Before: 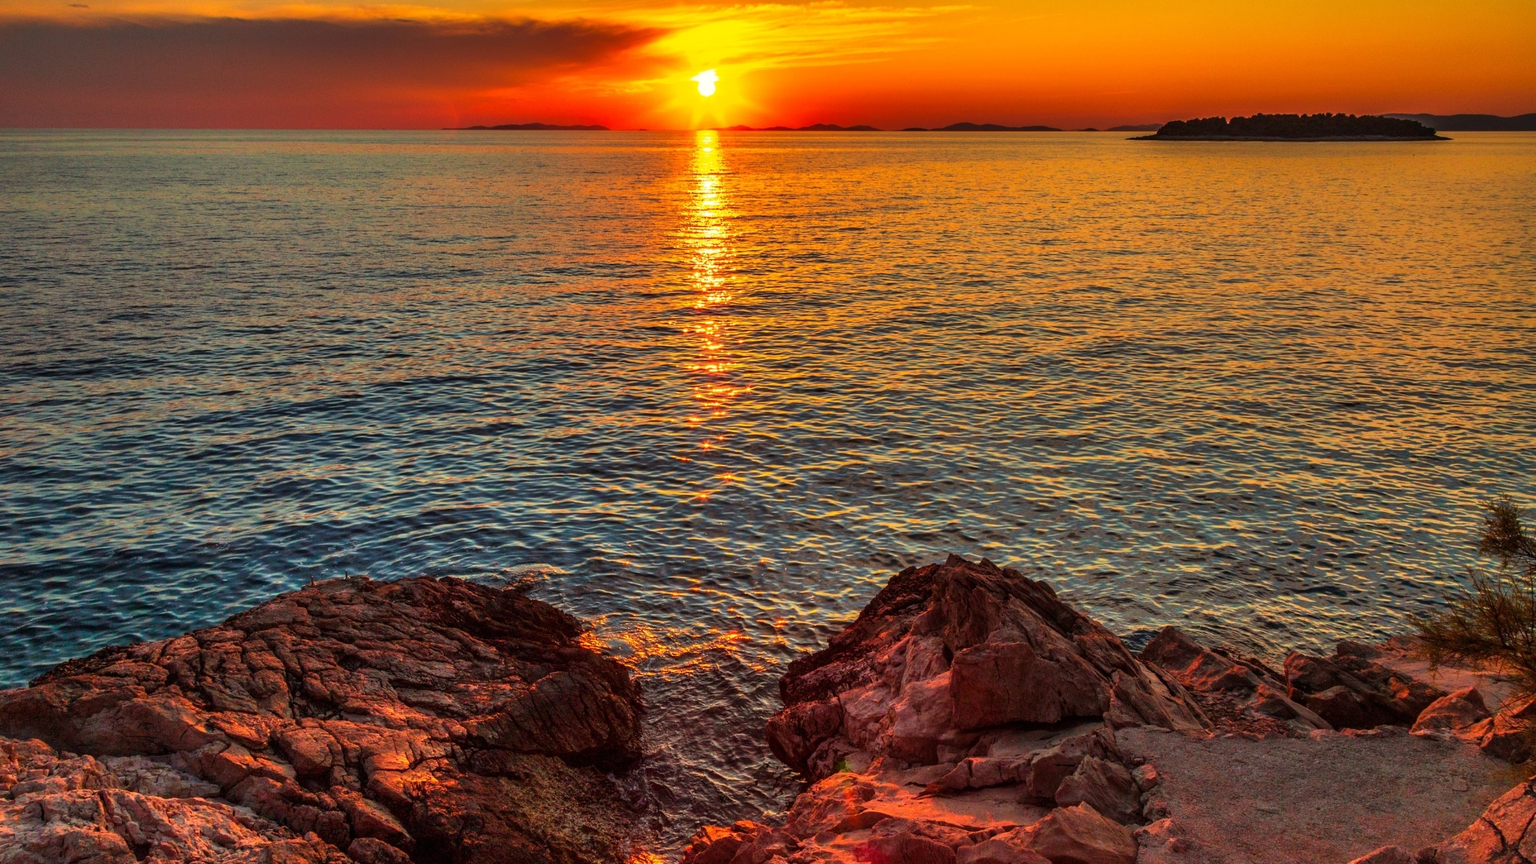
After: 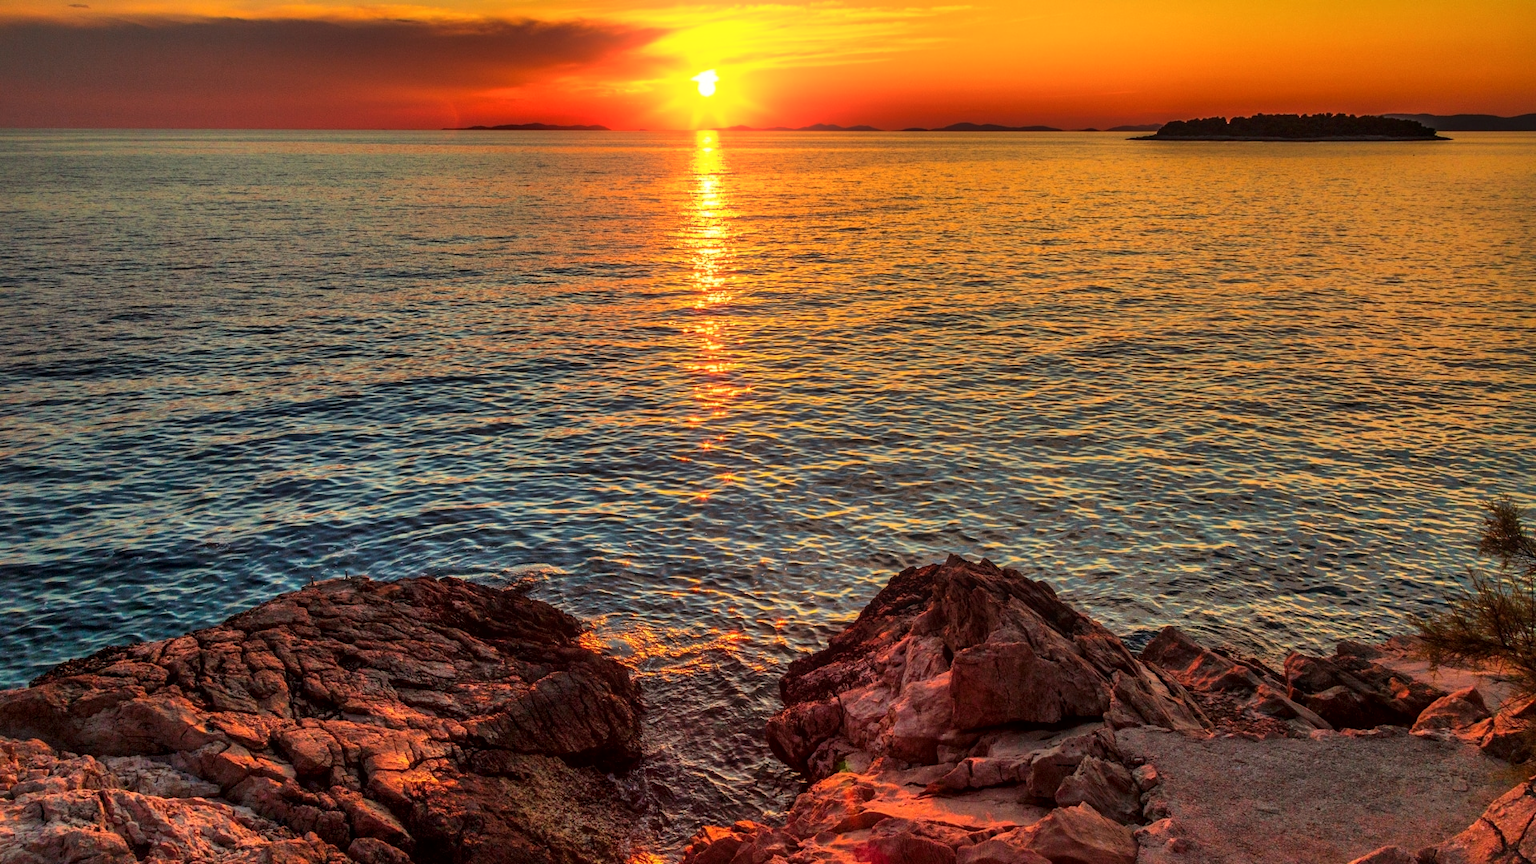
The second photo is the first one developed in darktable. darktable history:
local contrast: mode bilateral grid, contrast 20, coarseness 50, detail 132%, midtone range 0.2
bloom: threshold 82.5%, strength 16.25%
